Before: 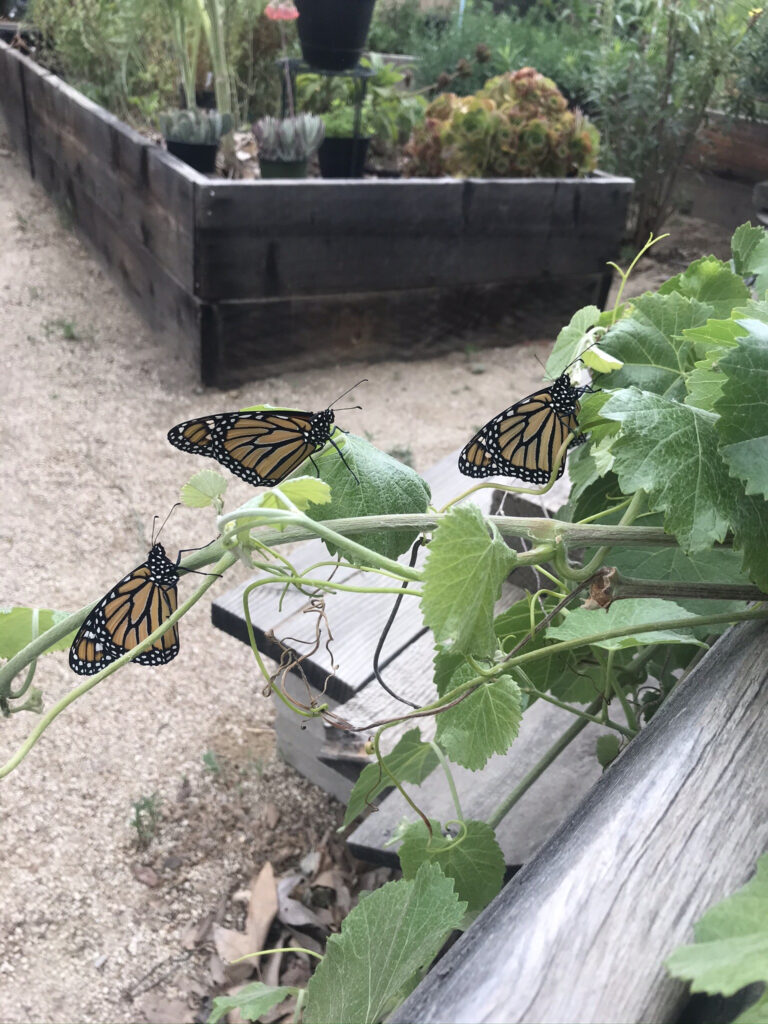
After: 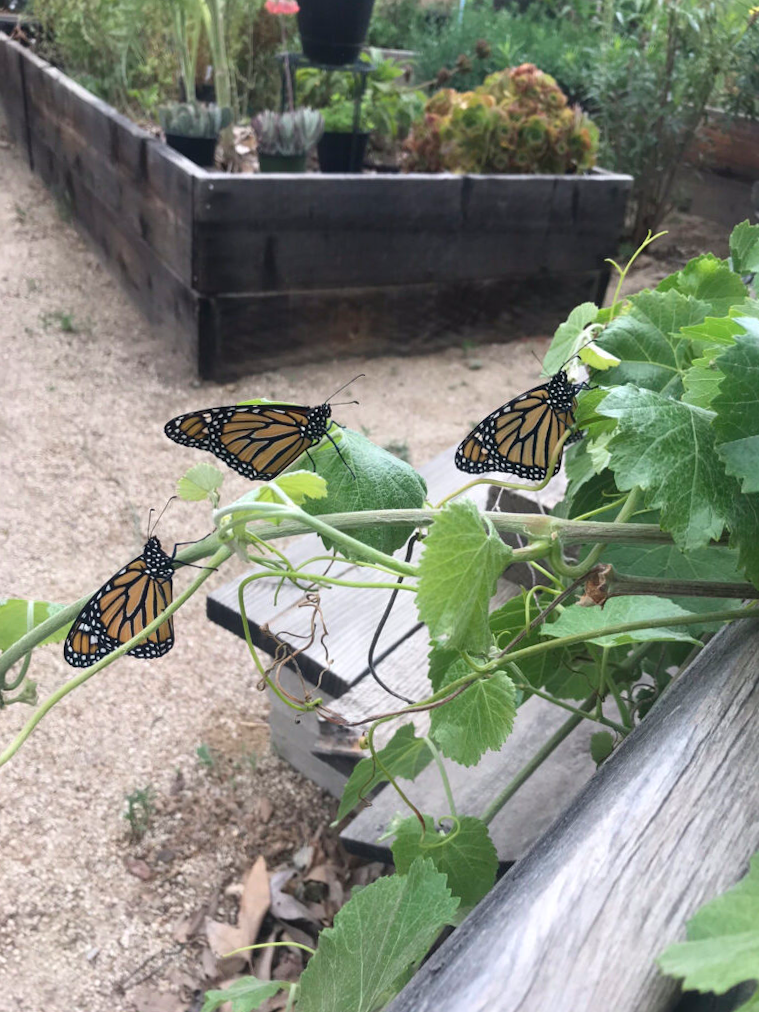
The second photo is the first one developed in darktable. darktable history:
crop and rotate: angle -0.5°
contrast brightness saturation: saturation 0.1
